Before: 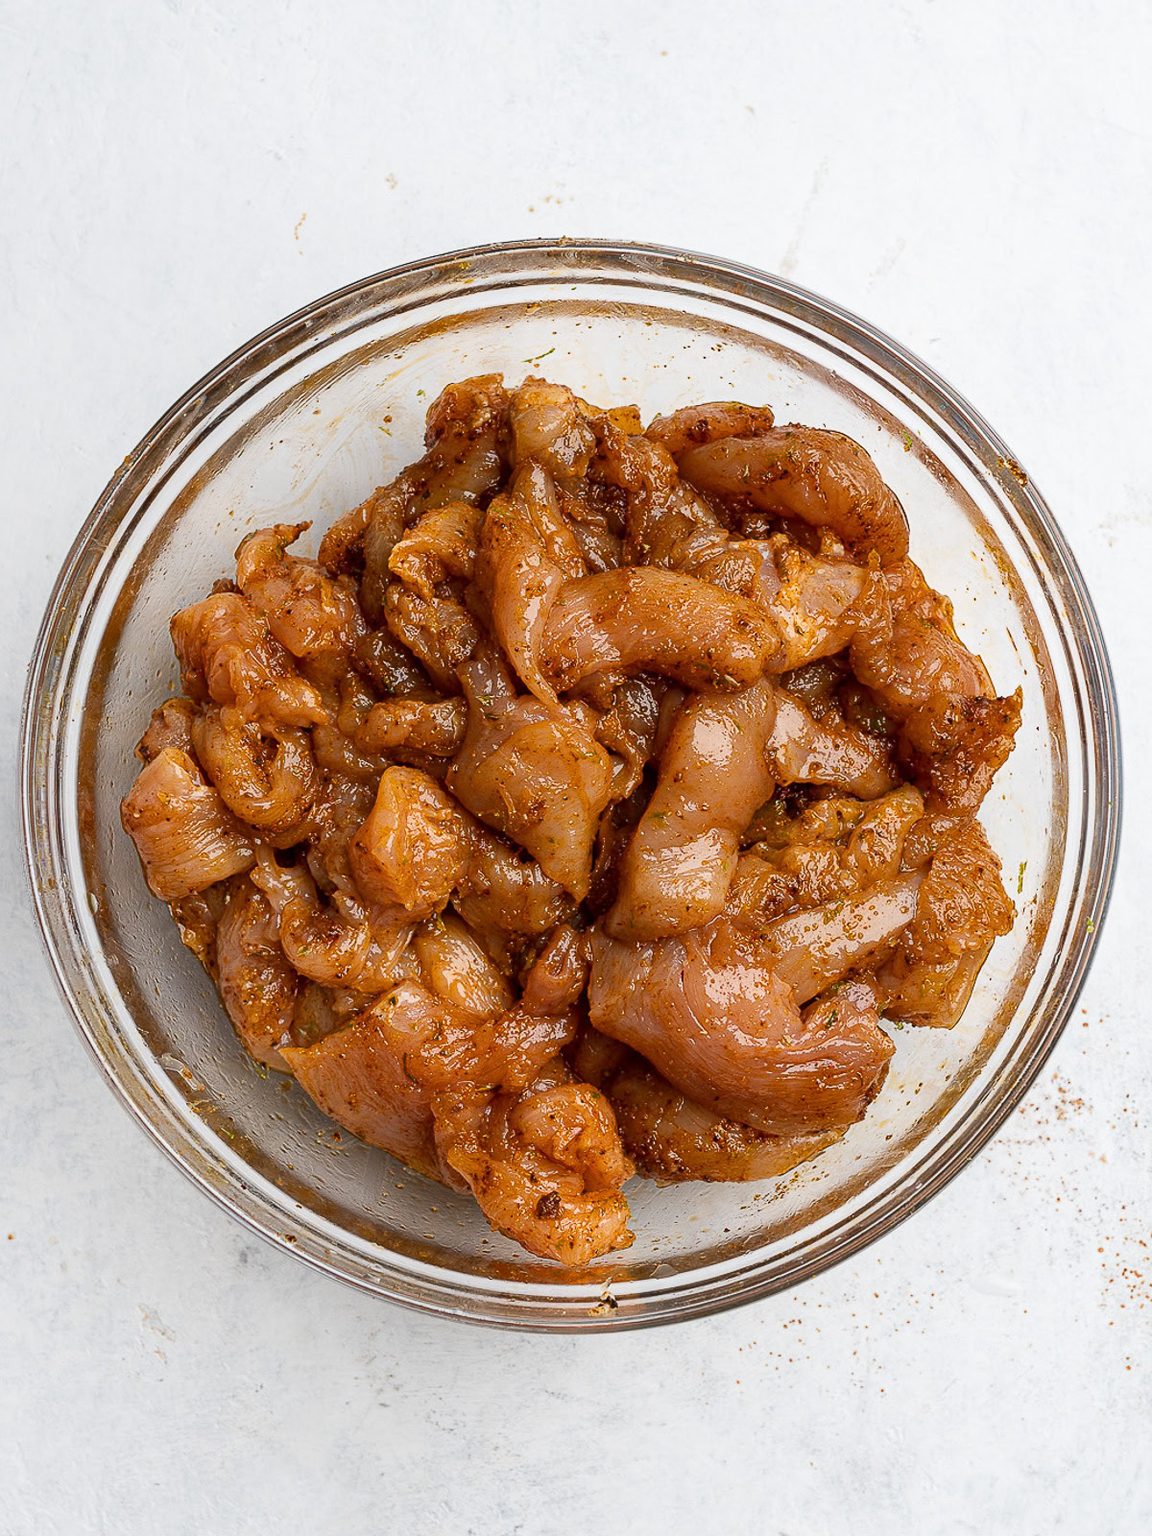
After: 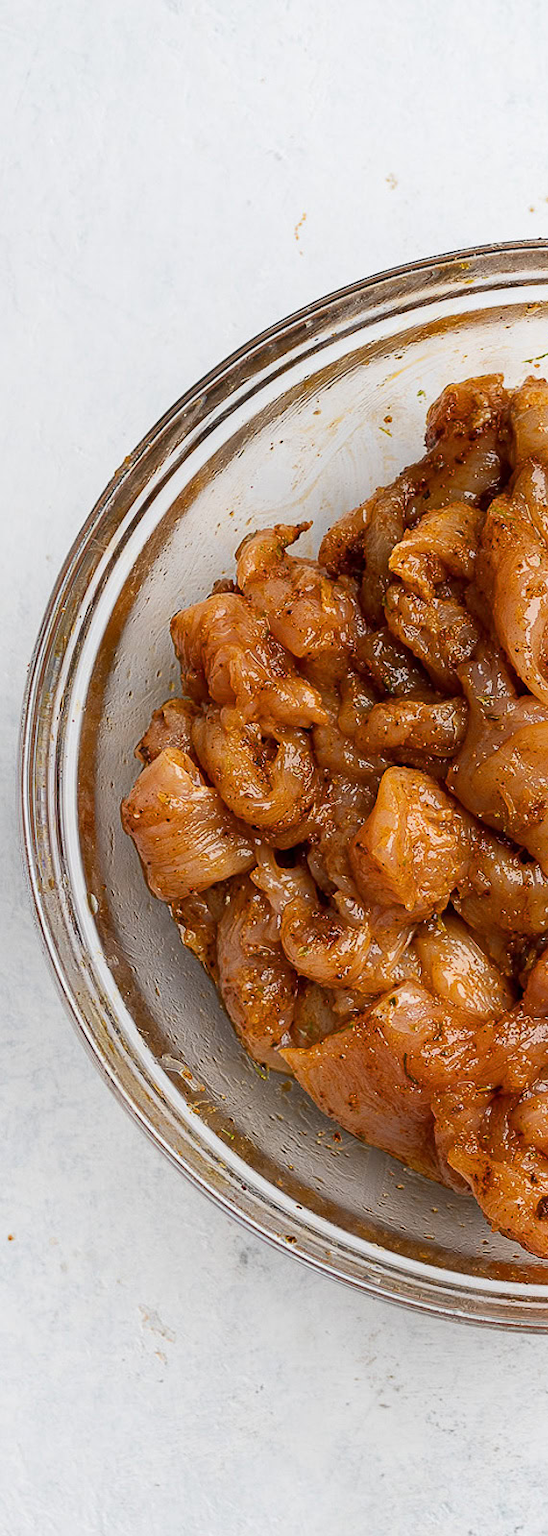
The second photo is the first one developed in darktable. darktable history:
crop and rotate: left 0.044%, top 0%, right 52.358%
